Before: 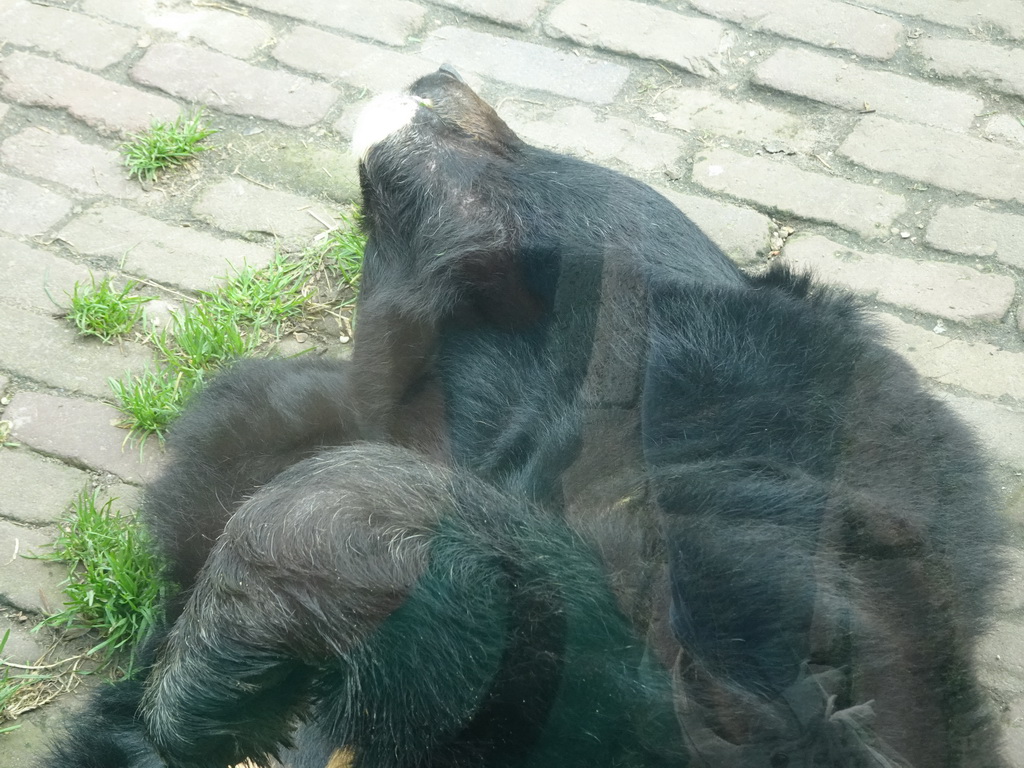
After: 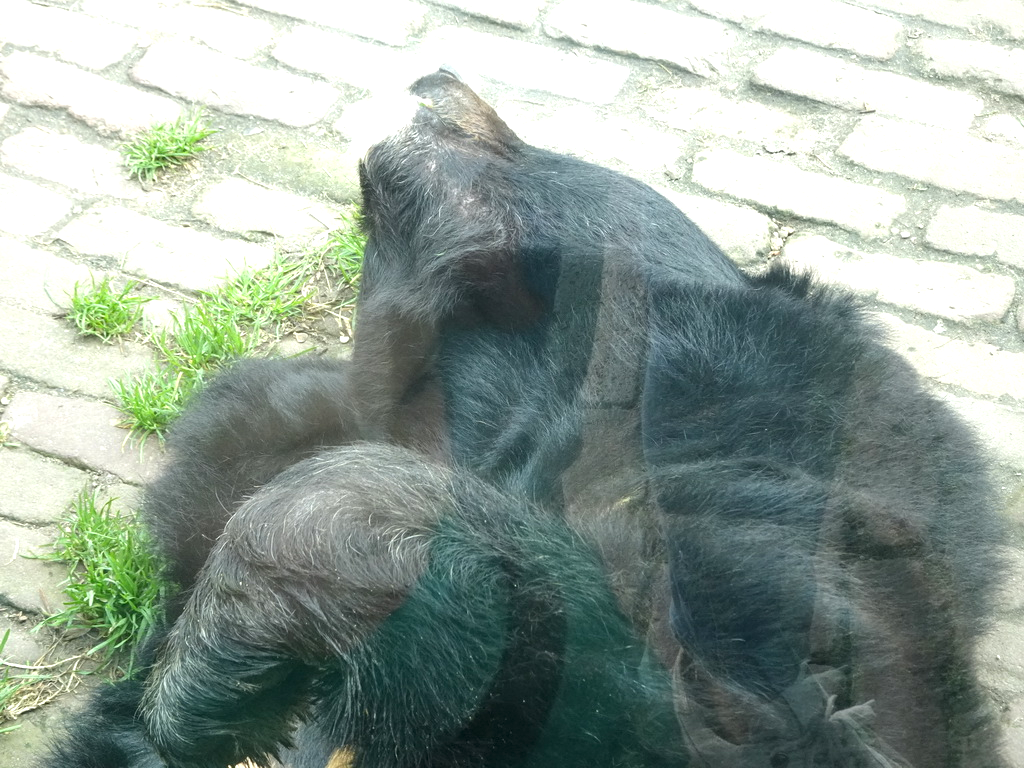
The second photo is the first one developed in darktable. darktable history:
exposure: black level correction 0.001, exposure 0.499 EV, compensate highlight preservation false
local contrast: highlights 101%, shadows 102%, detail 119%, midtone range 0.2
